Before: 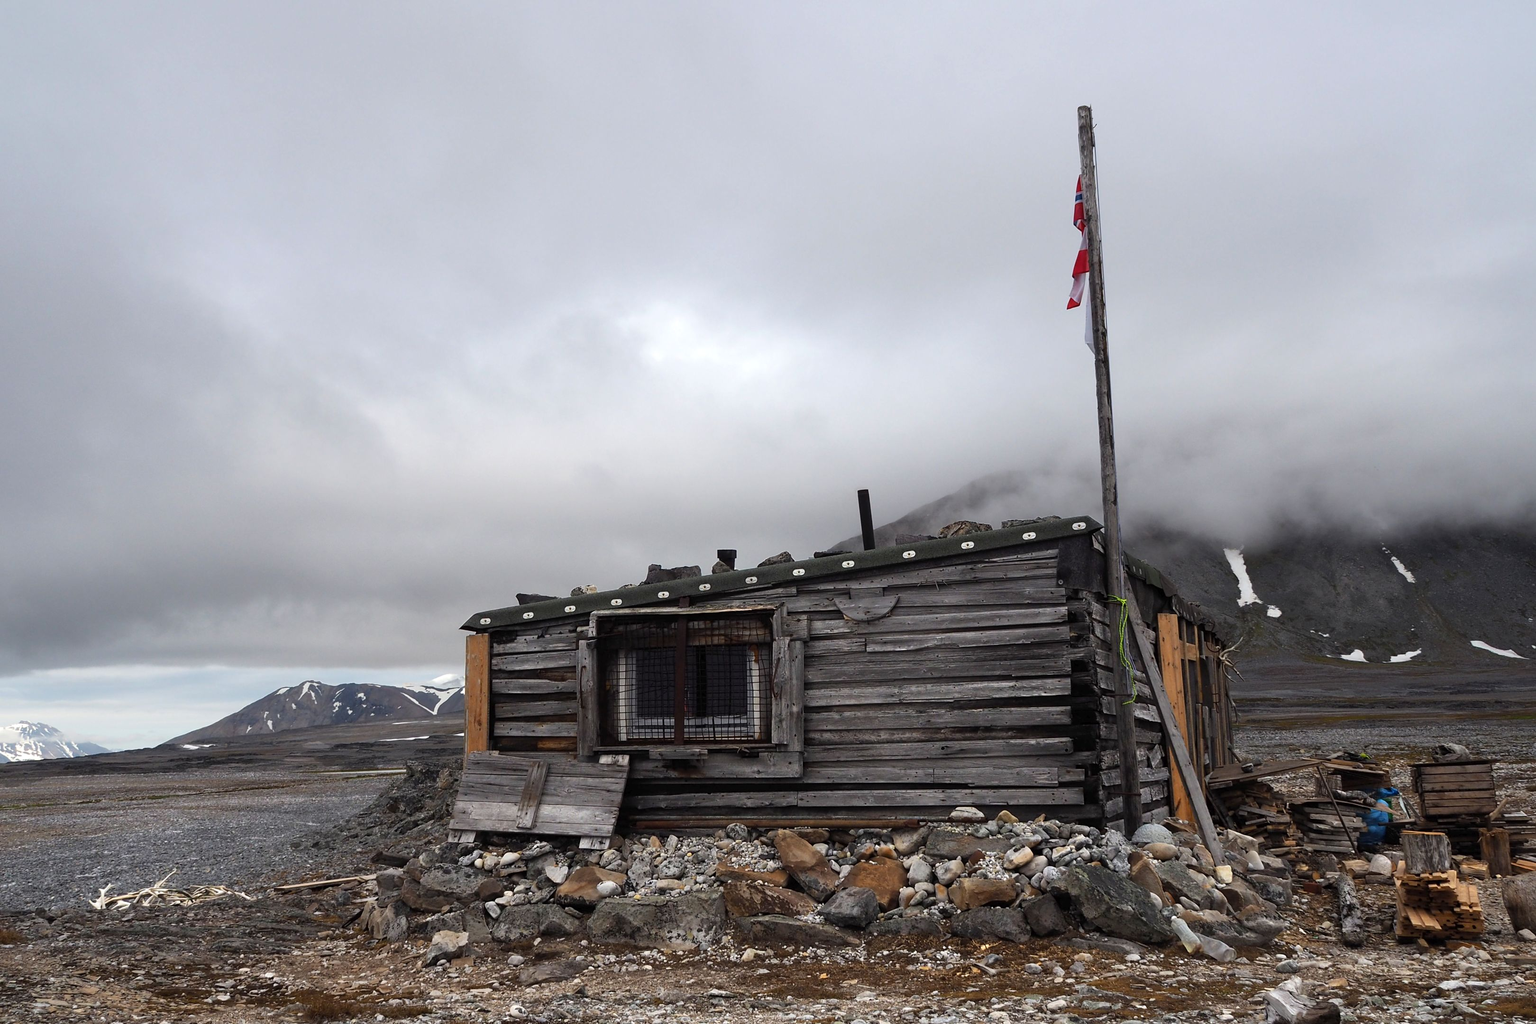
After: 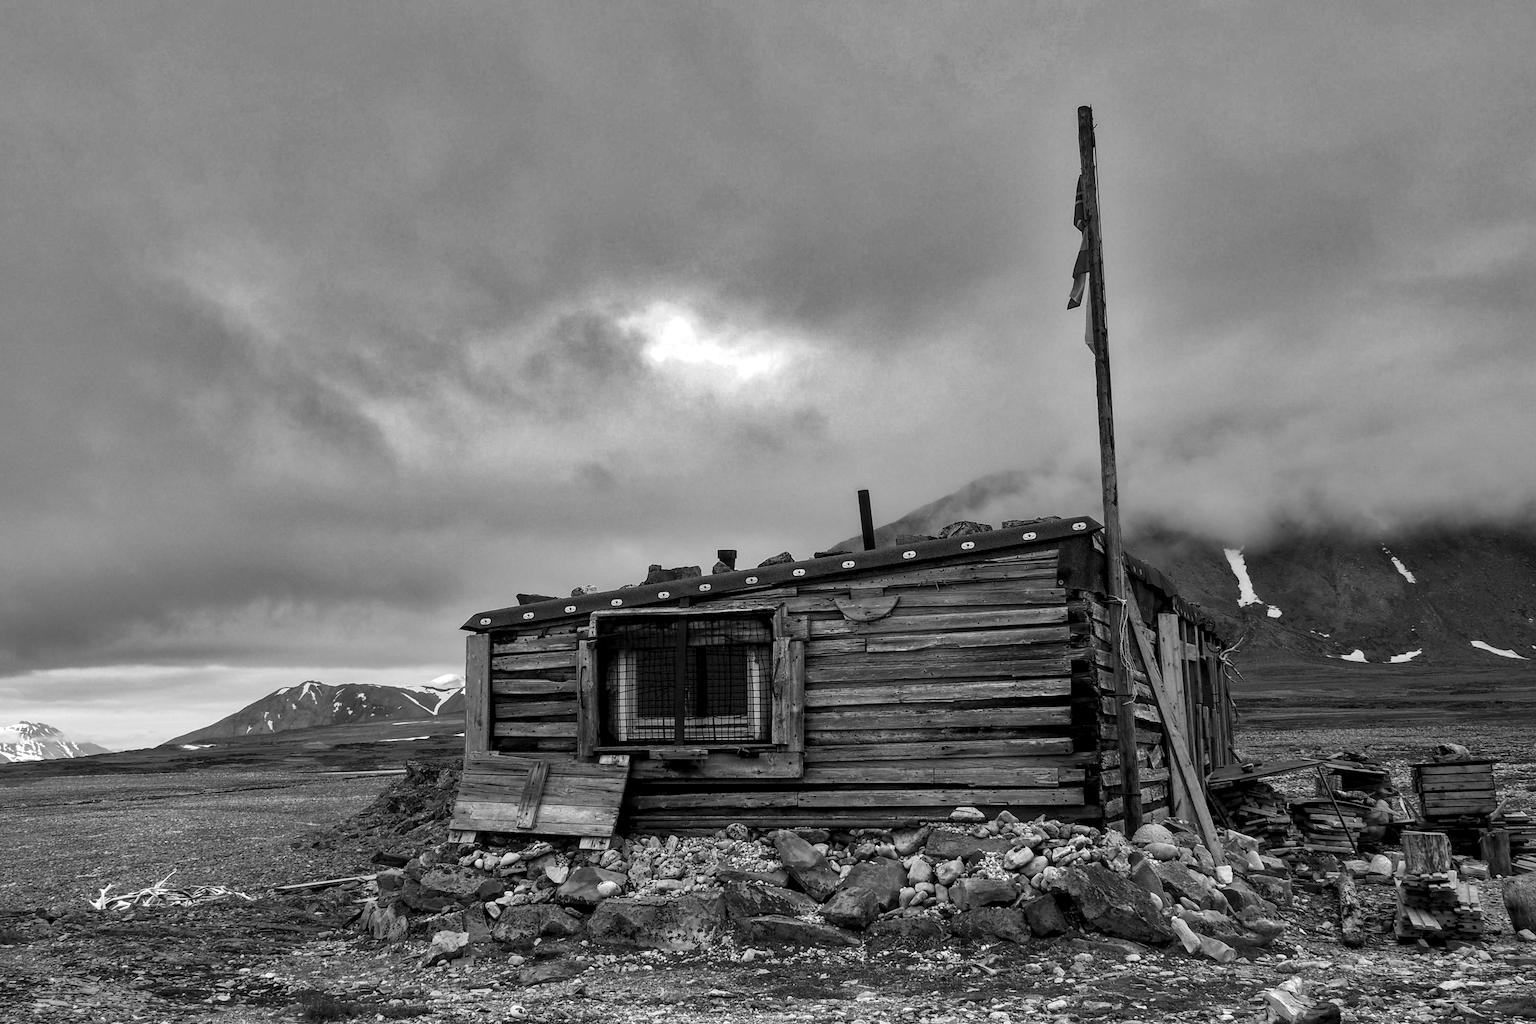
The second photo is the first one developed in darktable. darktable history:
monochrome: on, module defaults
shadows and highlights: shadows 24.5, highlights -78.15, soften with gaussian
local contrast: detail 130%
